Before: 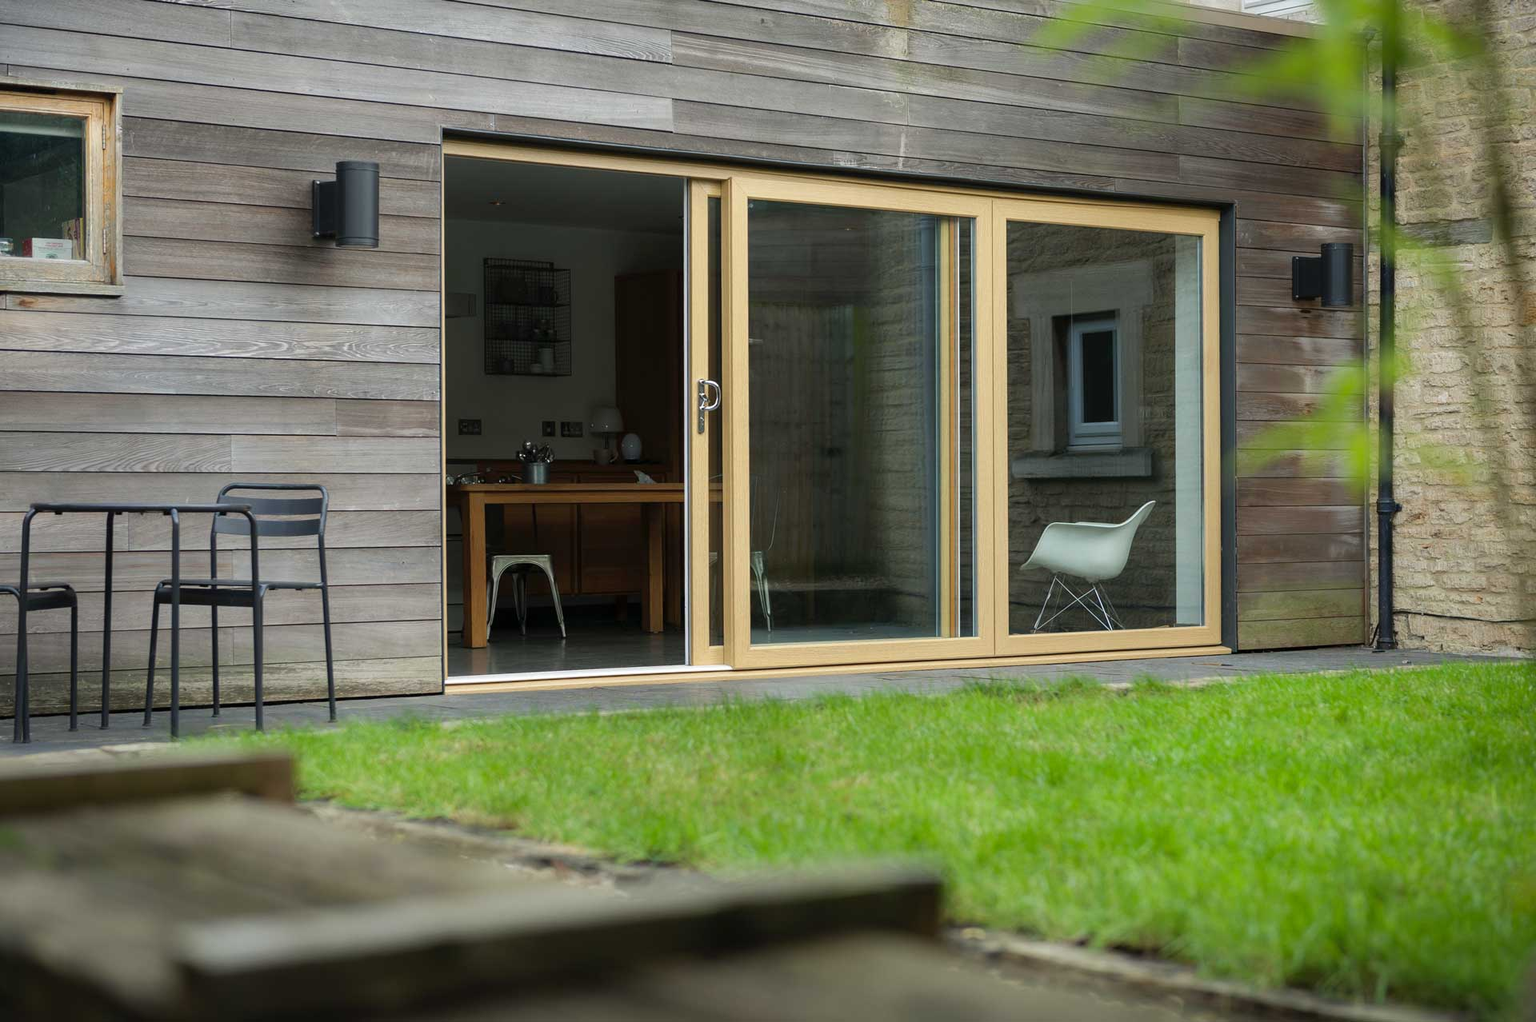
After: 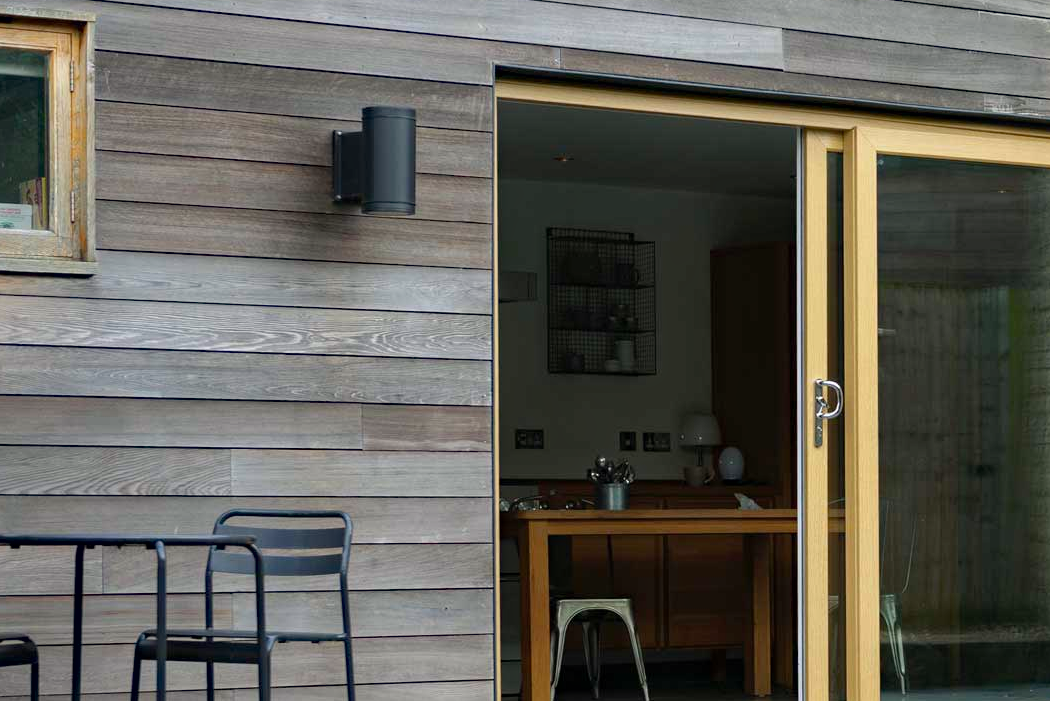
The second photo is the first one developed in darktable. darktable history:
crop and rotate: left 3.047%, top 7.509%, right 42.236%, bottom 37.598%
haze removal: compatibility mode true, adaptive false
shadows and highlights: shadows 29.32, highlights -29.32, low approximation 0.01, soften with gaussian
contrast brightness saturation: saturation 0.18
